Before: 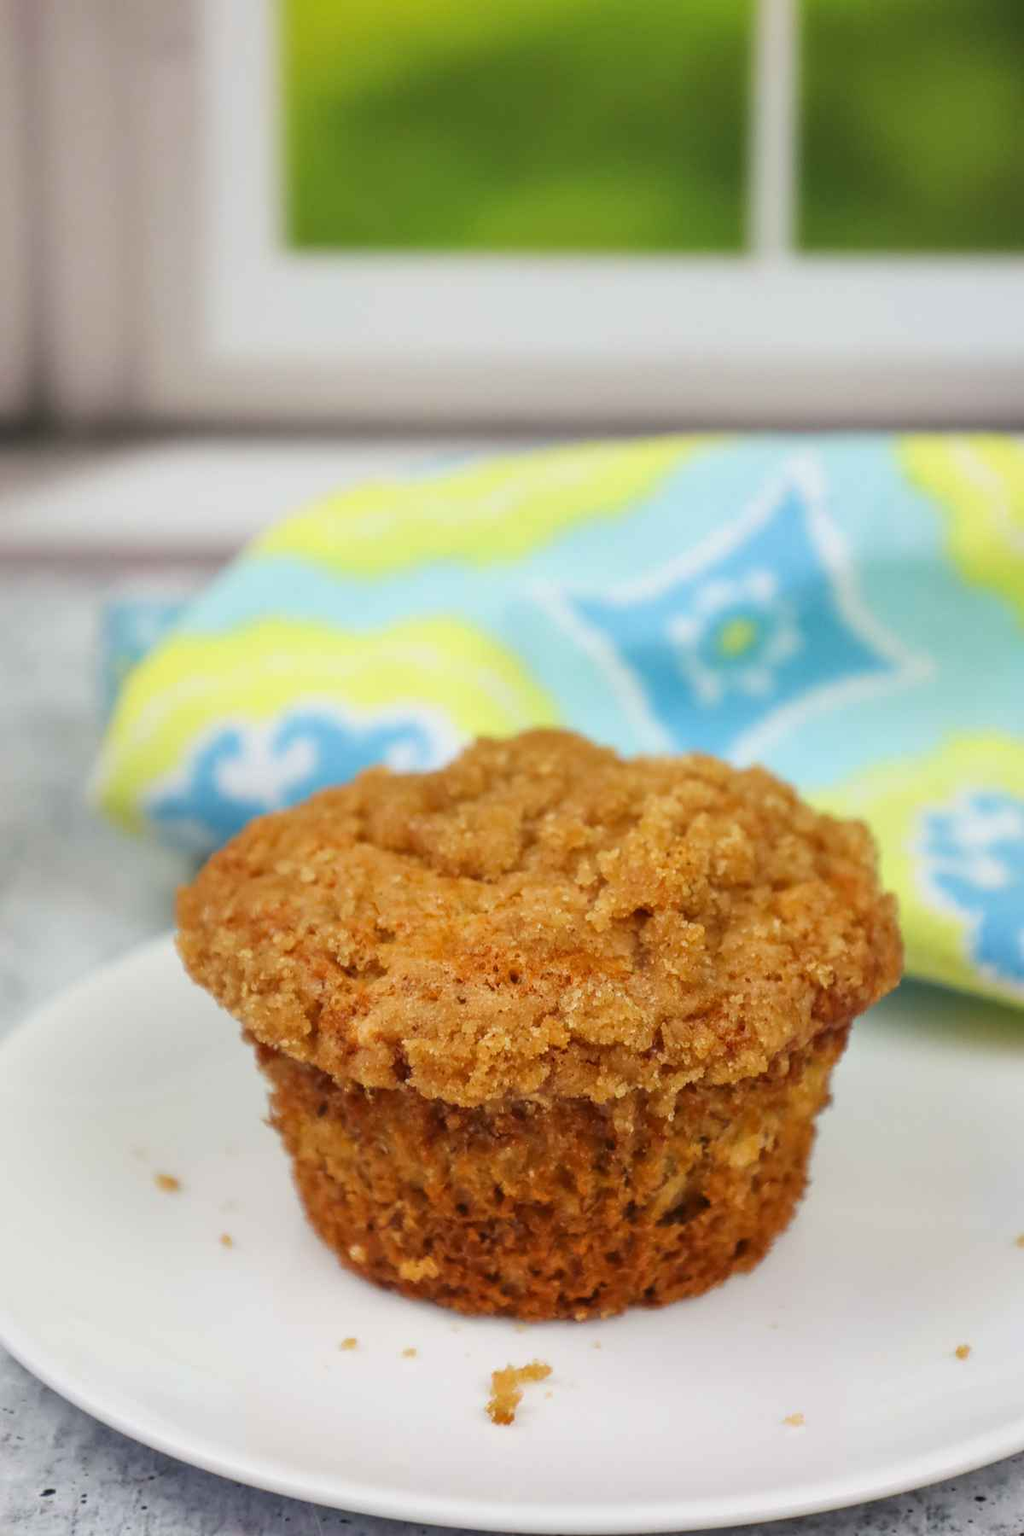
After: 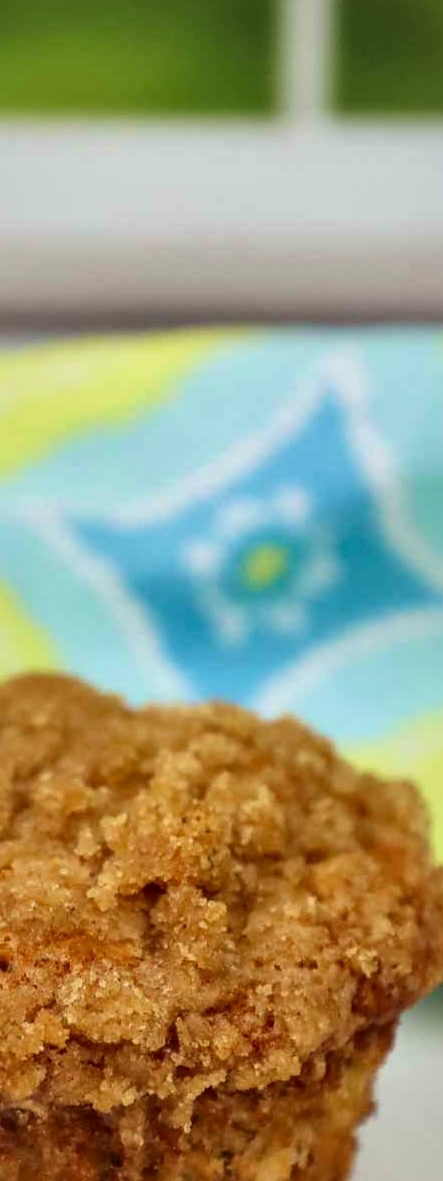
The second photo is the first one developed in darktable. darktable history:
exposure: exposure -0.242 EV, compensate highlight preservation false
crop and rotate: left 49.936%, top 10.094%, right 13.136%, bottom 24.256%
local contrast: mode bilateral grid, contrast 25, coarseness 60, detail 151%, midtone range 0.2
velvia: strength 30%
